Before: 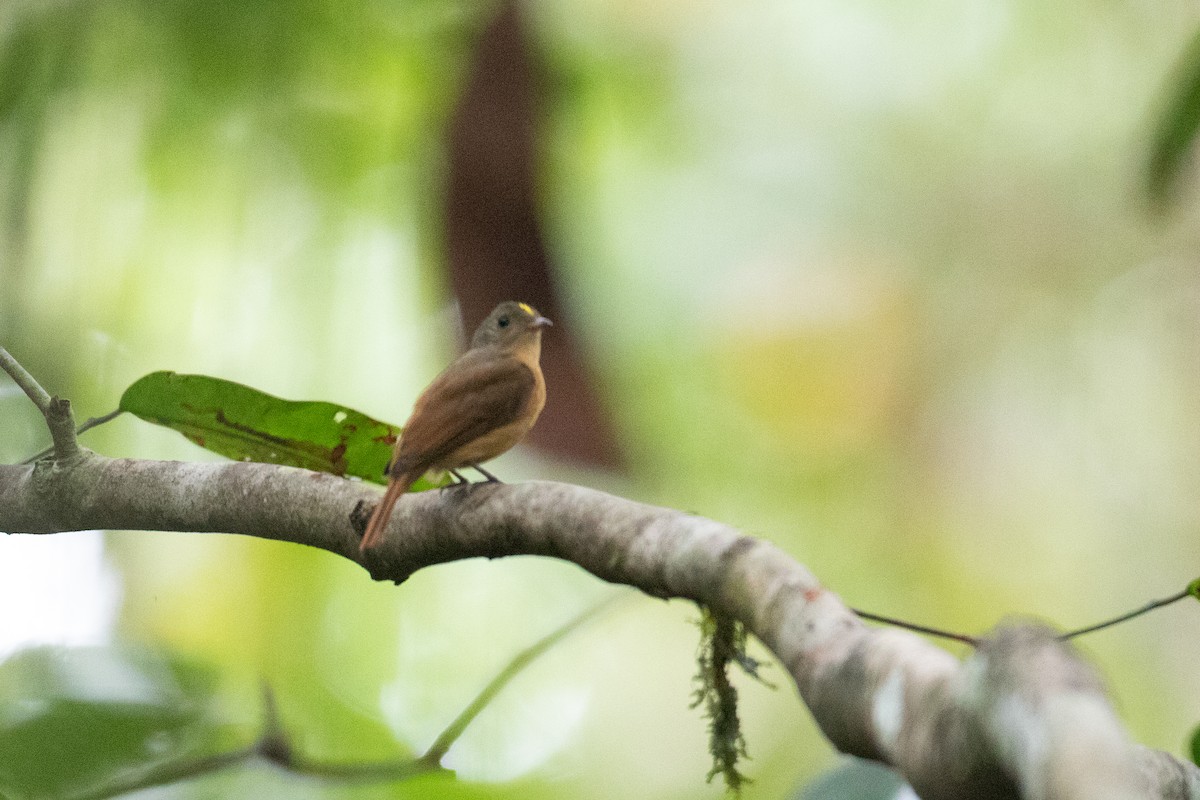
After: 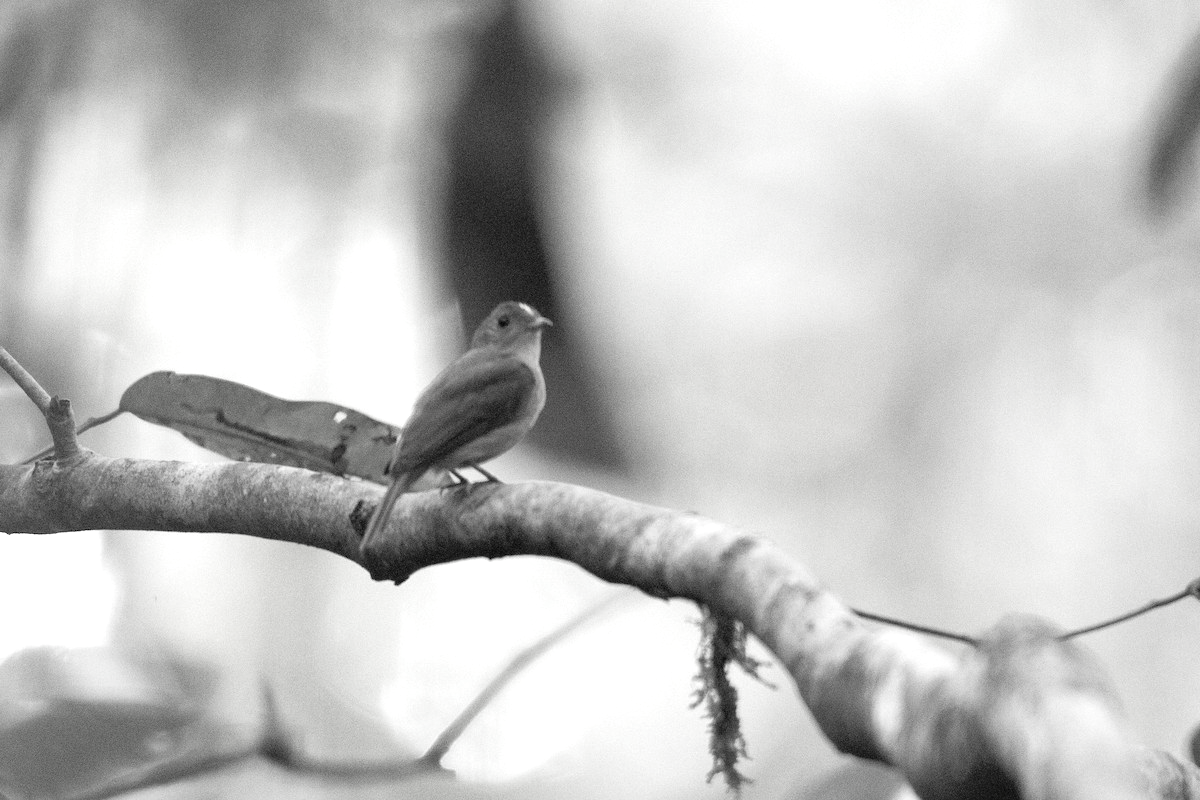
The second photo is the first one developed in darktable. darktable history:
contrast brightness saturation: saturation -0.982
tone equalizer: -8 EV -0.447 EV, -7 EV -0.372 EV, -6 EV -0.34 EV, -5 EV -0.26 EV, -3 EV 0.238 EV, -2 EV 0.341 EV, -1 EV 0.364 EV, +0 EV 0.392 EV
